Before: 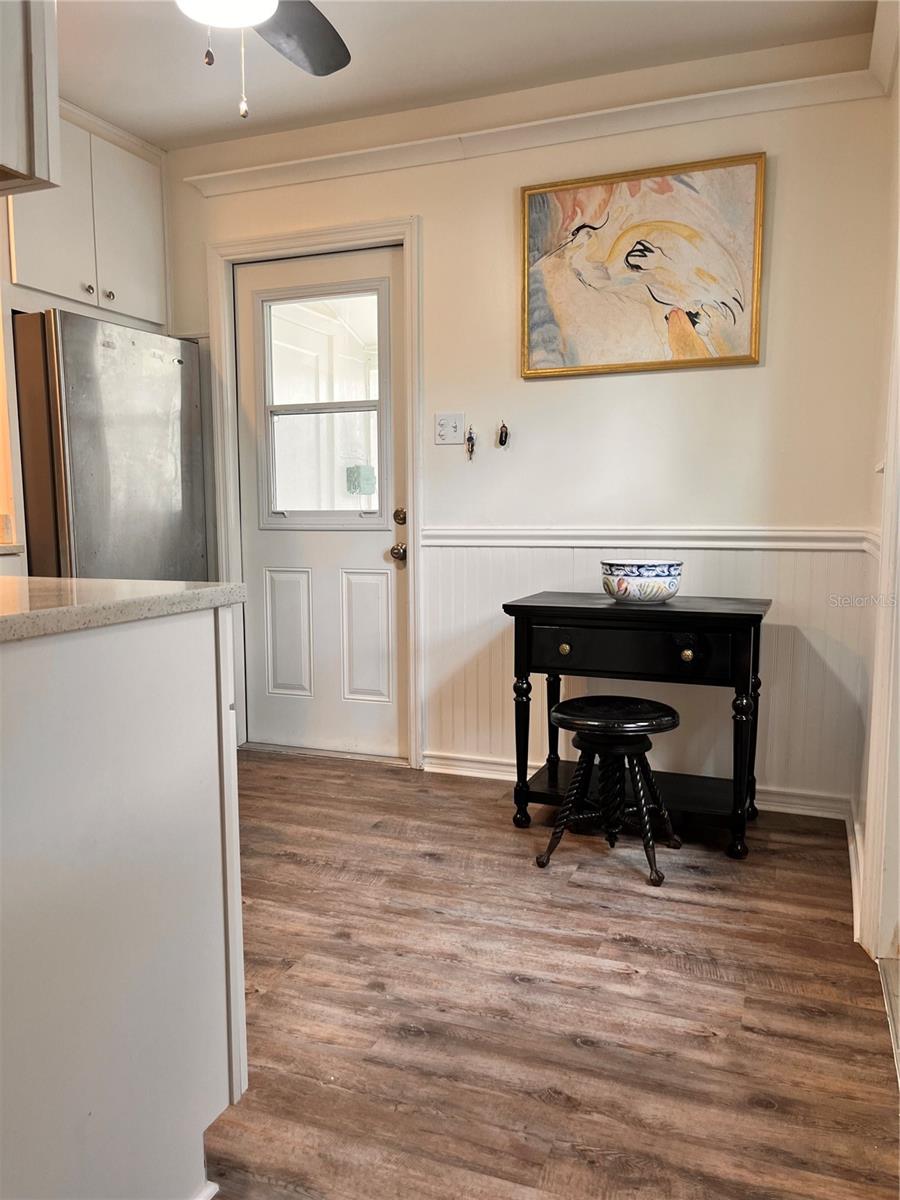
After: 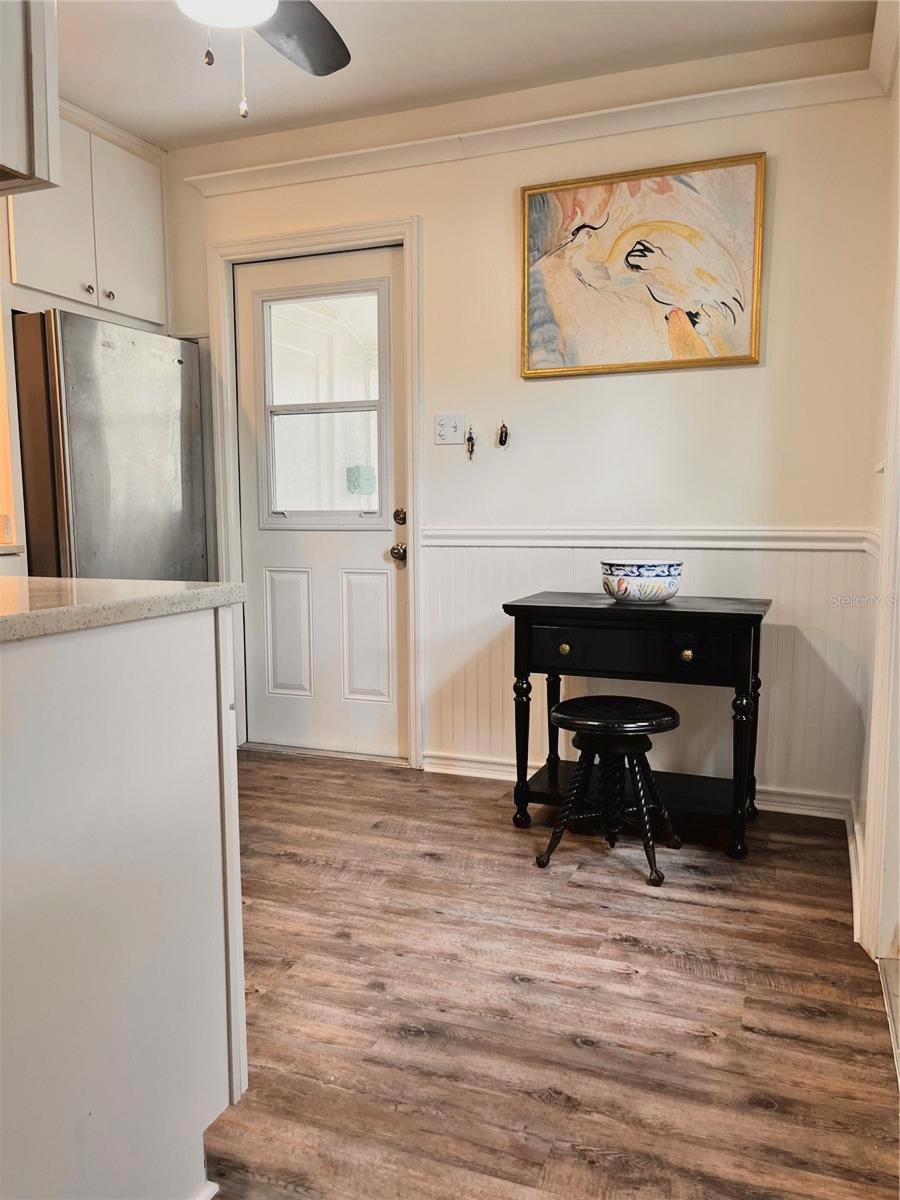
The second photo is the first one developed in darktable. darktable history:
tone curve: curves: ch0 [(0, 0.019) (0.204, 0.162) (0.491, 0.519) (0.748, 0.765) (1, 0.919)]; ch1 [(0, 0) (0.201, 0.113) (0.372, 0.282) (0.443, 0.434) (0.496, 0.504) (0.566, 0.585) (0.761, 0.803) (1, 1)]; ch2 [(0, 0) (0.434, 0.447) (0.483, 0.487) (0.555, 0.563) (0.697, 0.68) (1, 1)], color space Lab, linked channels, preserve colors none
